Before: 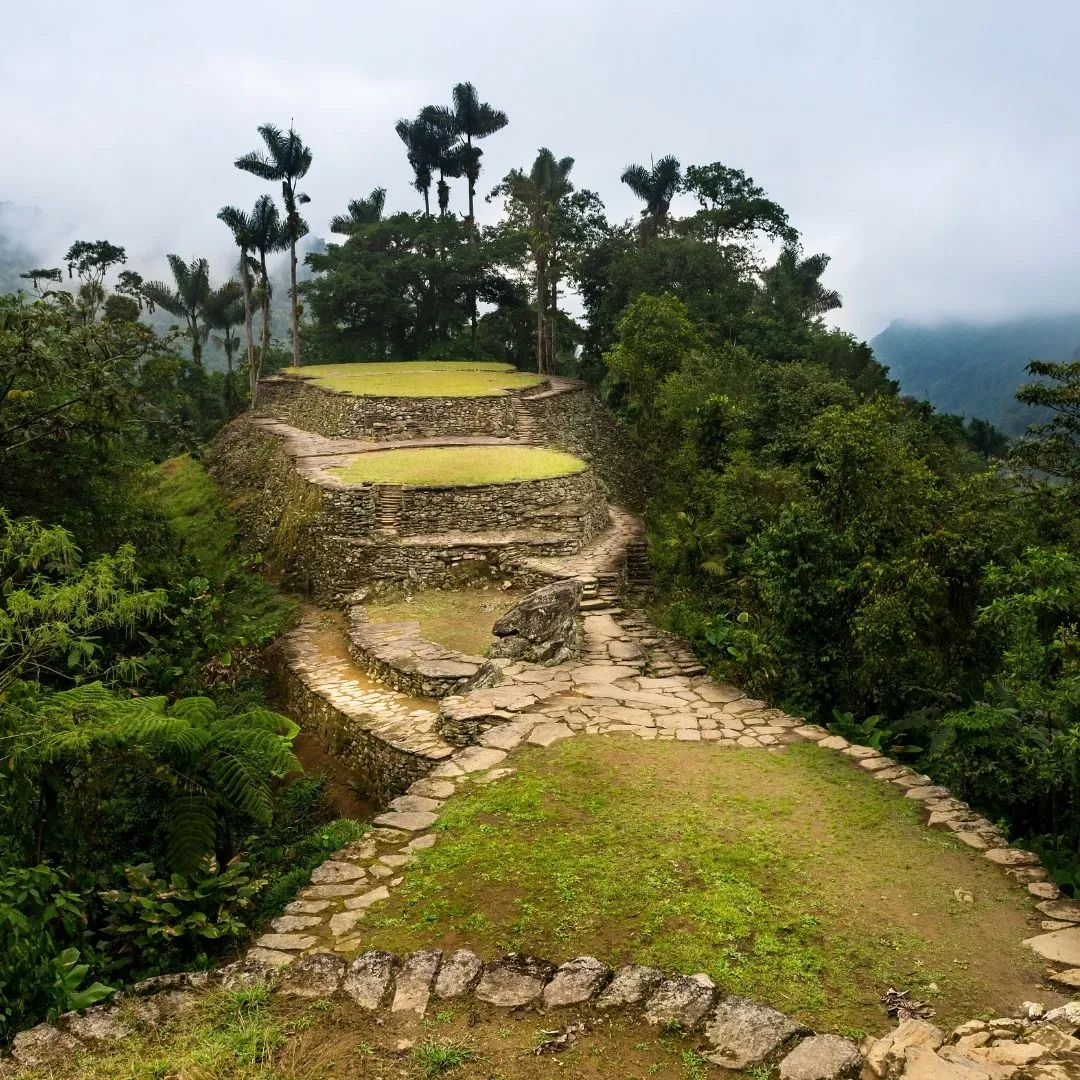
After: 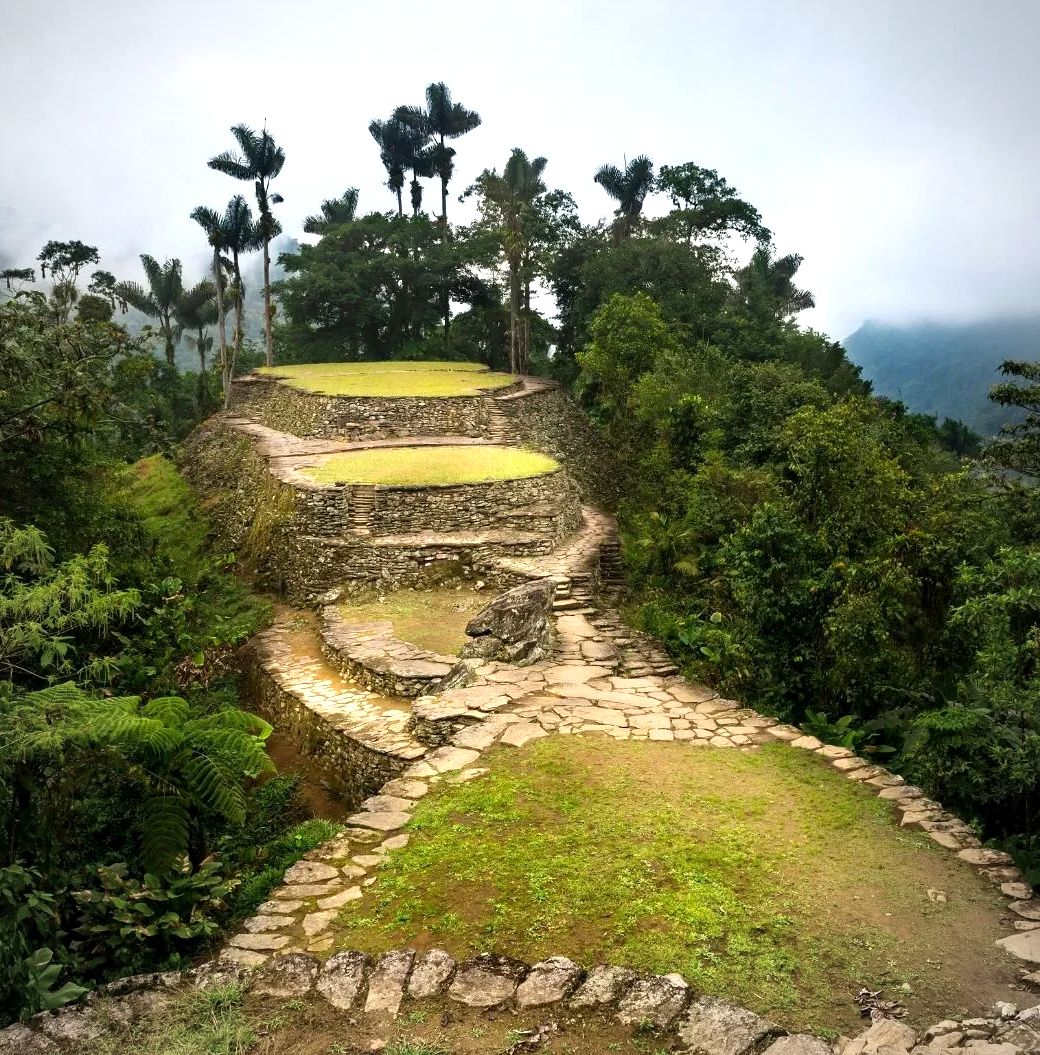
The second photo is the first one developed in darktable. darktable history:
exposure: black level correction 0.001, exposure 0.5 EV, compensate exposure bias true, compensate highlight preservation false
base curve: exposure shift 0, preserve colors none
vignetting: fall-off radius 70%, automatic ratio true
crop and rotate: left 2.536%, right 1.107%, bottom 2.246%
